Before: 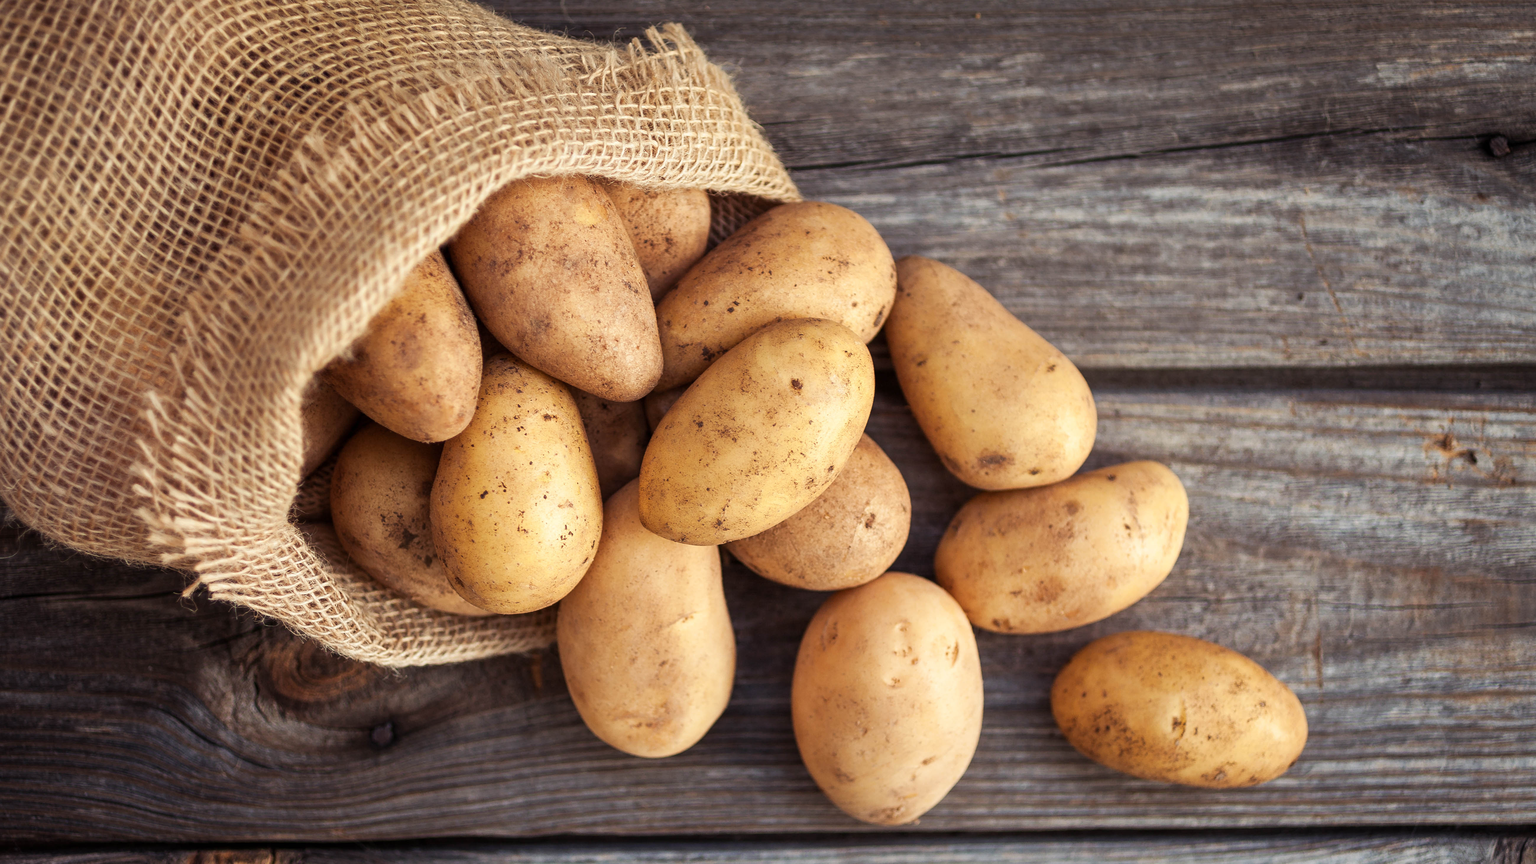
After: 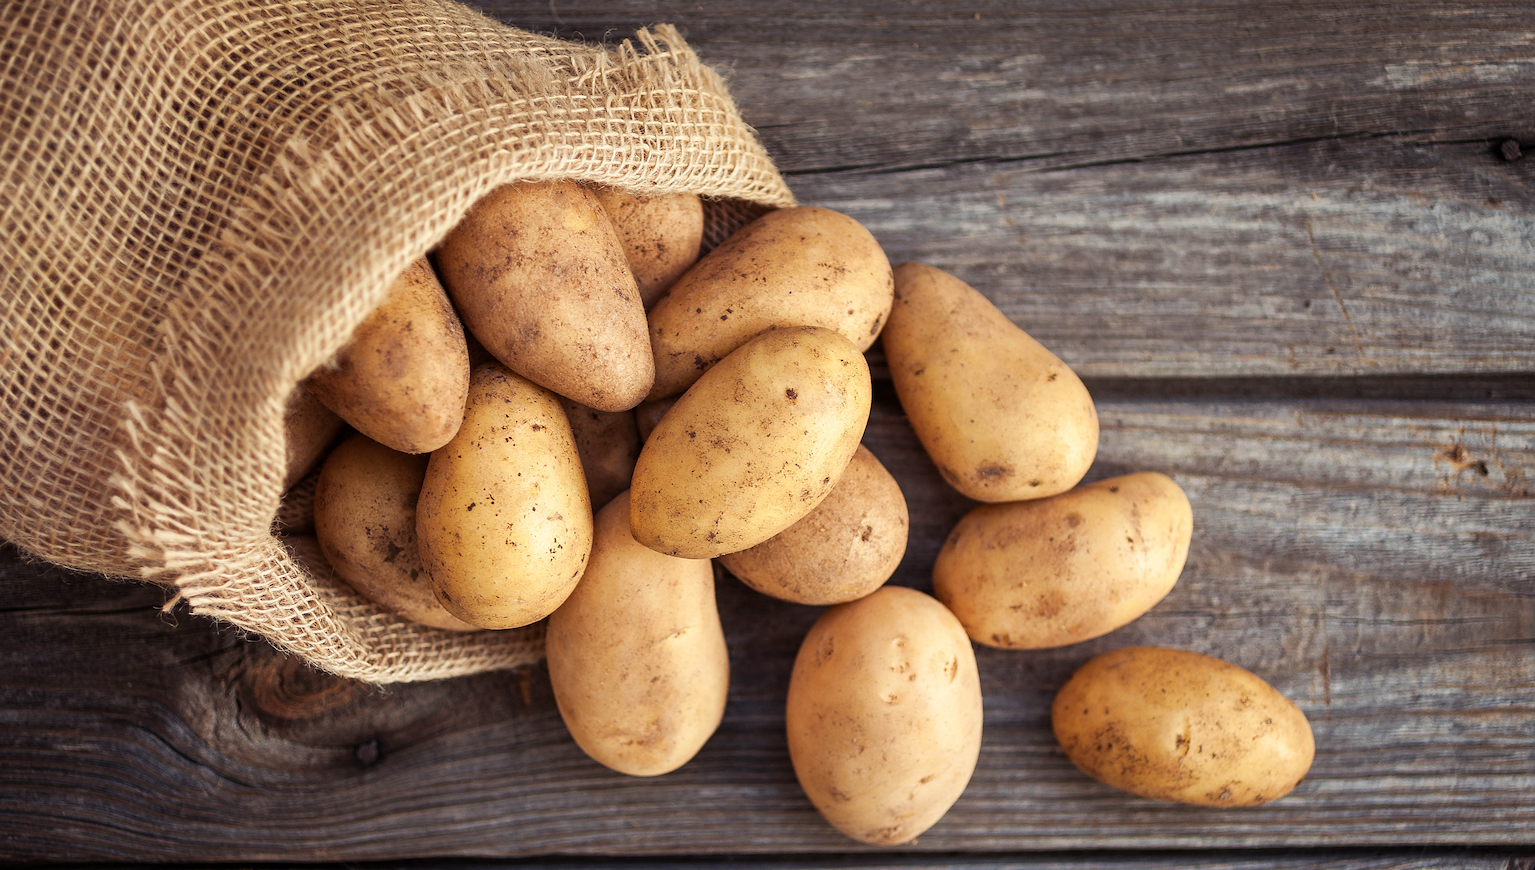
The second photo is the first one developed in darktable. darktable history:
sharpen: on, module defaults
crop and rotate: left 1.581%, right 0.743%, bottom 1.622%
